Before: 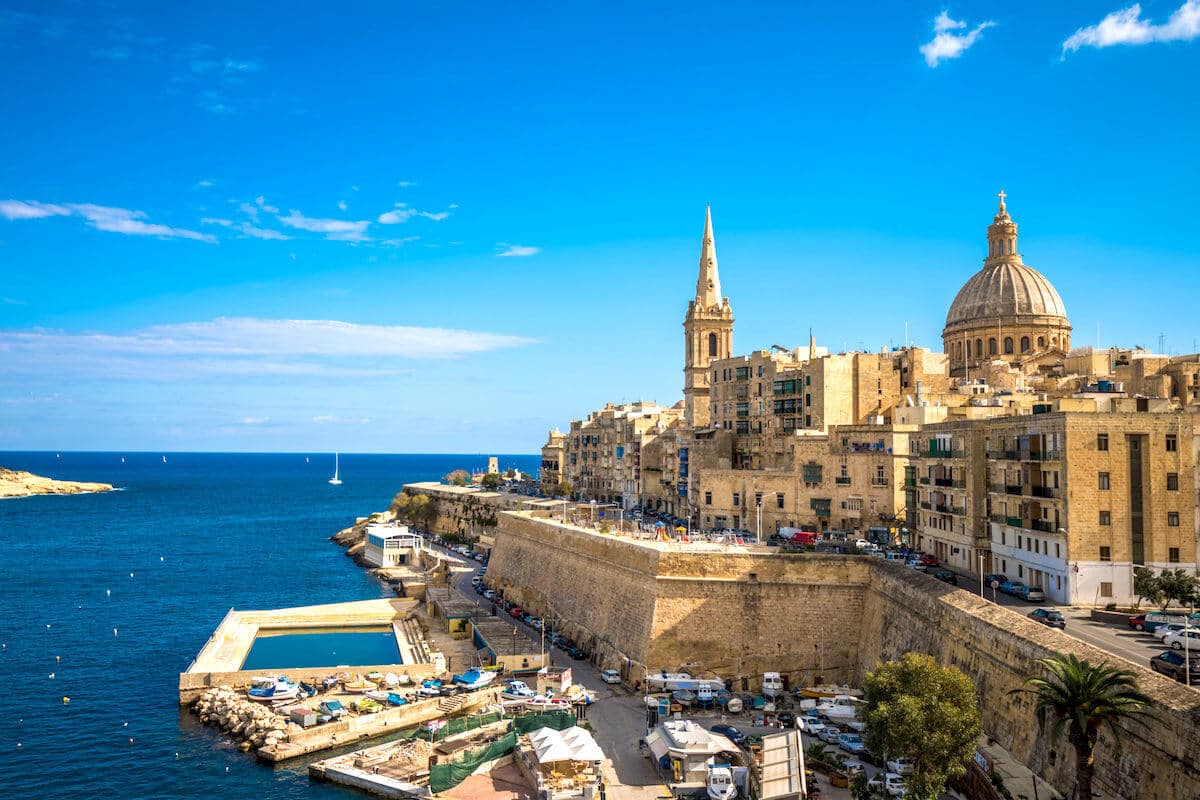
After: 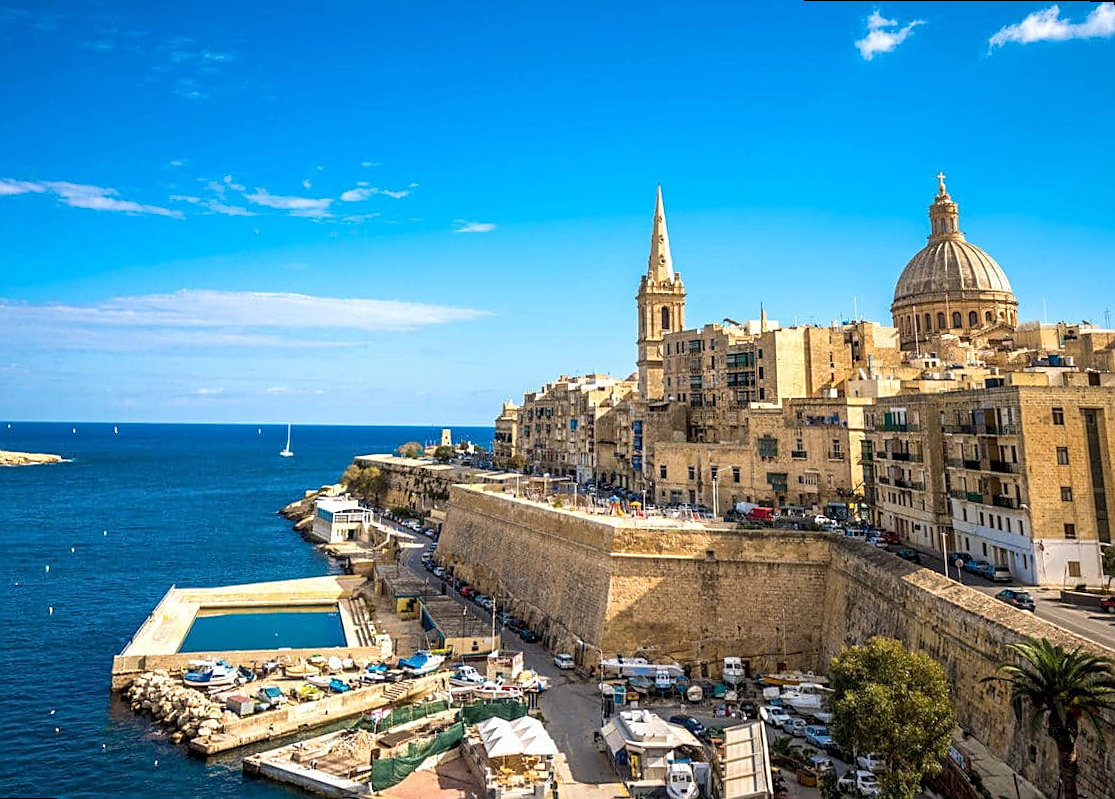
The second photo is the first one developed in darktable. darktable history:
rotate and perspective: rotation 0.215°, lens shift (vertical) -0.139, crop left 0.069, crop right 0.939, crop top 0.002, crop bottom 0.996
sharpen: on, module defaults
